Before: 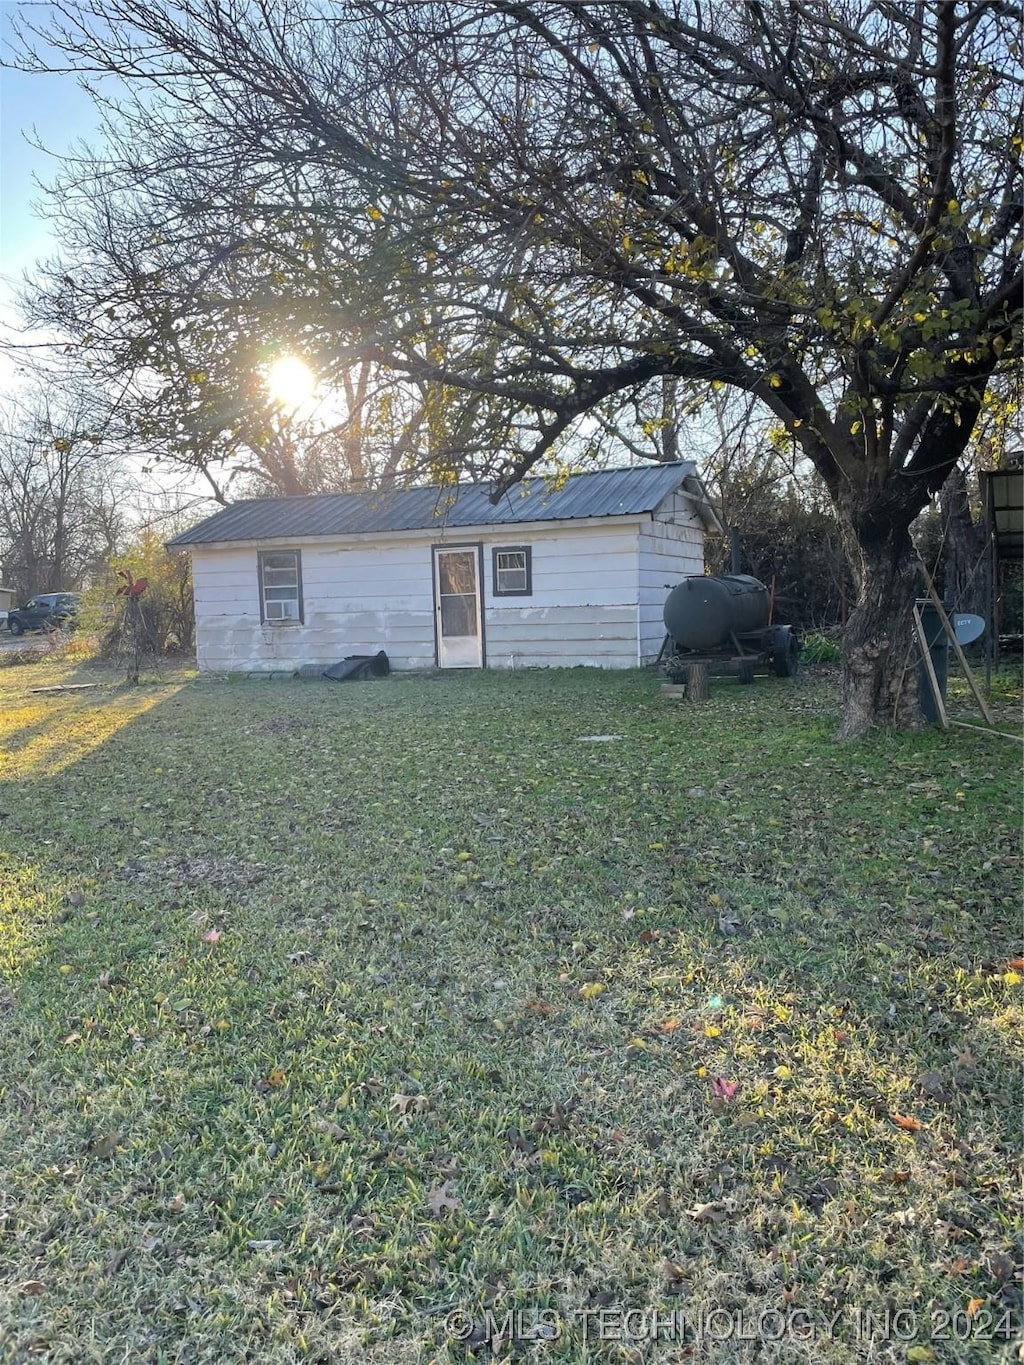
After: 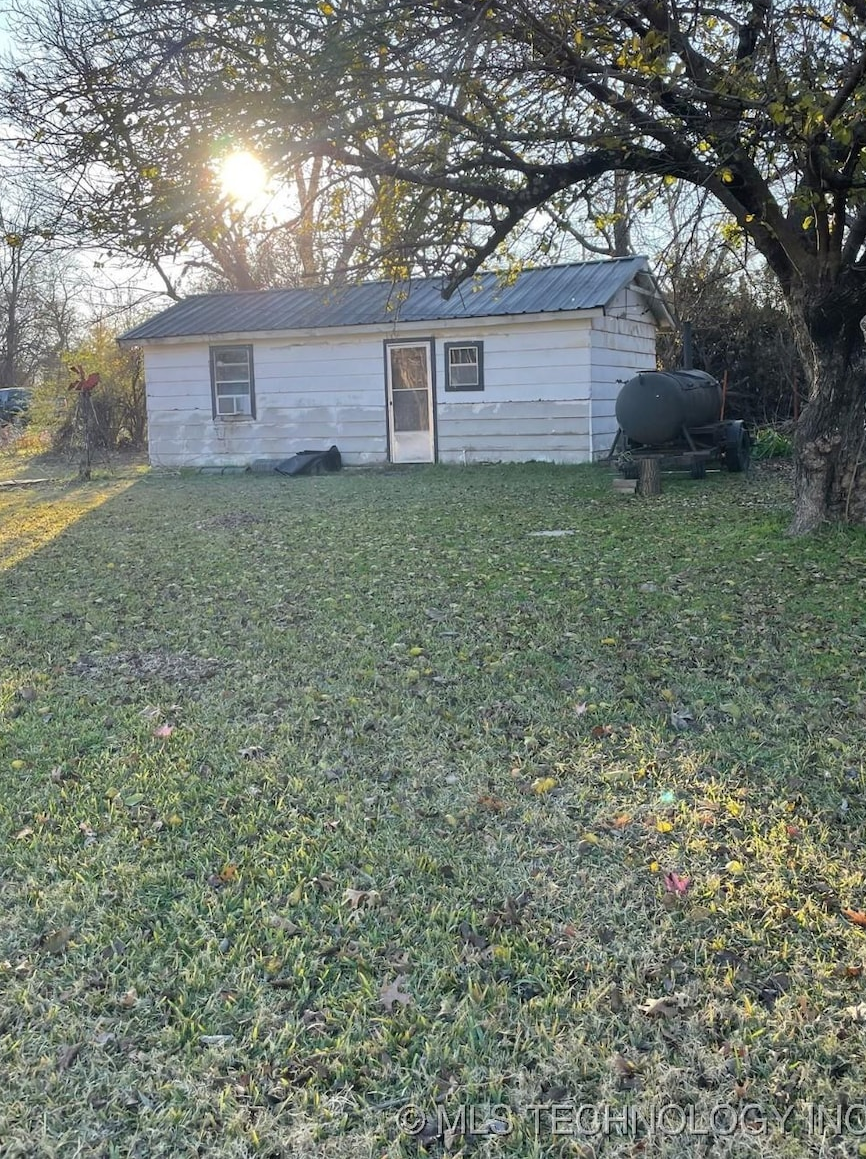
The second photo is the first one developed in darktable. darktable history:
crop and rotate: left 4.731%, top 15.083%, right 10.662%
